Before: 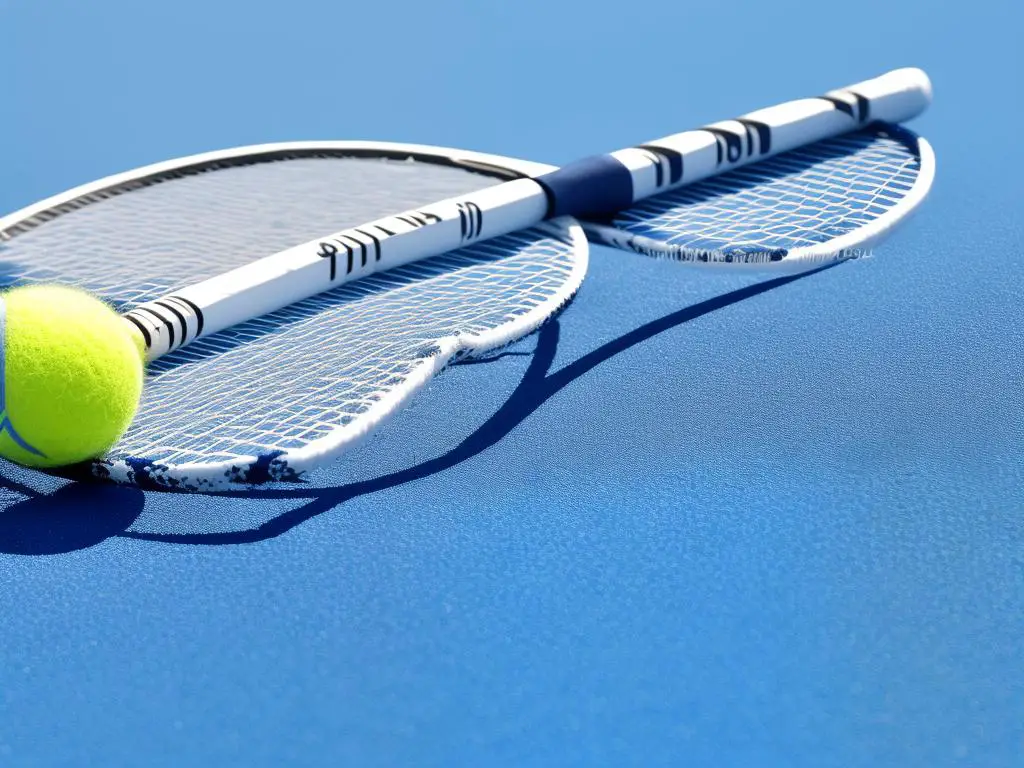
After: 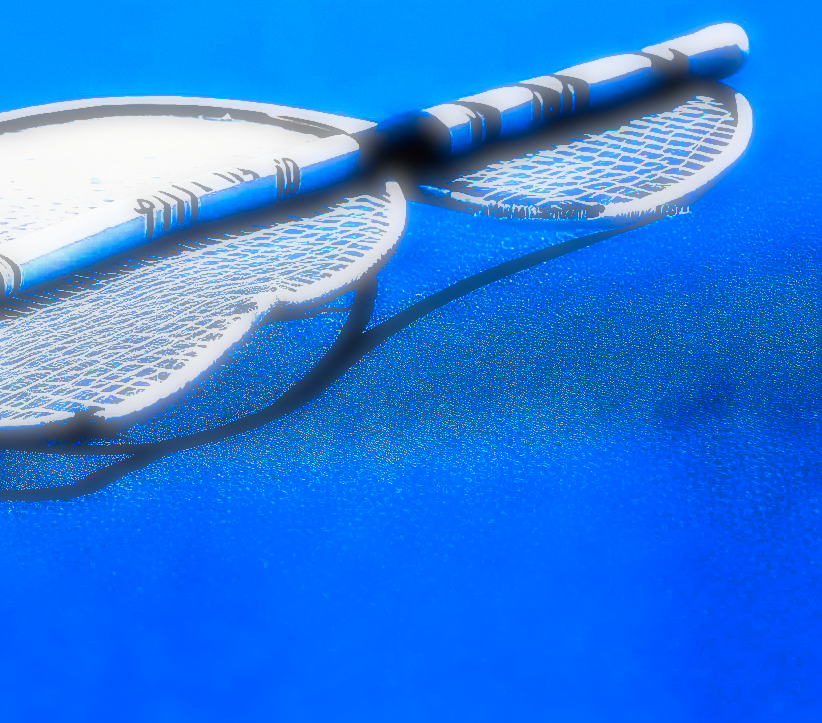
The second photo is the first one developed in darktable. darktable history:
tone curve: curves: ch0 [(0, 0) (0.003, 0.001) (0.011, 0.003) (0.025, 0.003) (0.044, 0.003) (0.069, 0.003) (0.1, 0.006) (0.136, 0.007) (0.177, 0.009) (0.224, 0.007) (0.277, 0.026) (0.335, 0.126) (0.399, 0.254) (0.468, 0.493) (0.543, 0.892) (0.623, 0.984) (0.709, 0.979) (0.801, 0.979) (0.898, 0.982) (1, 1)], preserve colors none
soften: on, module defaults
local contrast: on, module defaults
crop and rotate: left 17.959%, top 5.771%, right 1.742%
sharpen: on, module defaults
grain: coarseness 0.09 ISO
contrast brightness saturation: brightness -0.52
